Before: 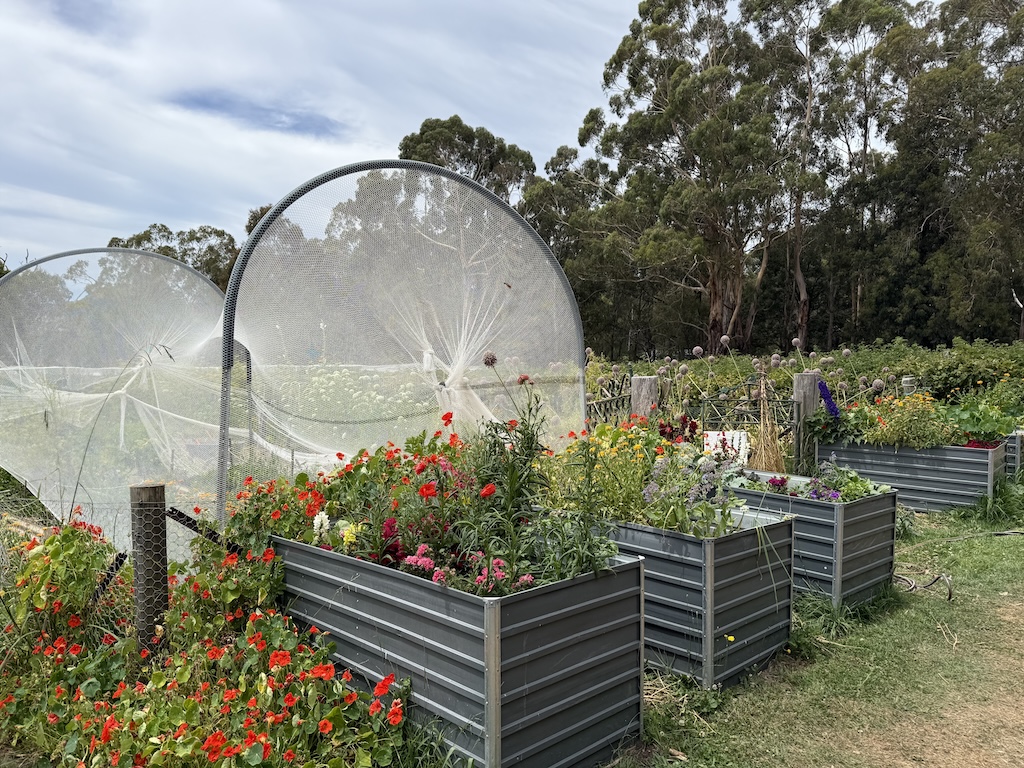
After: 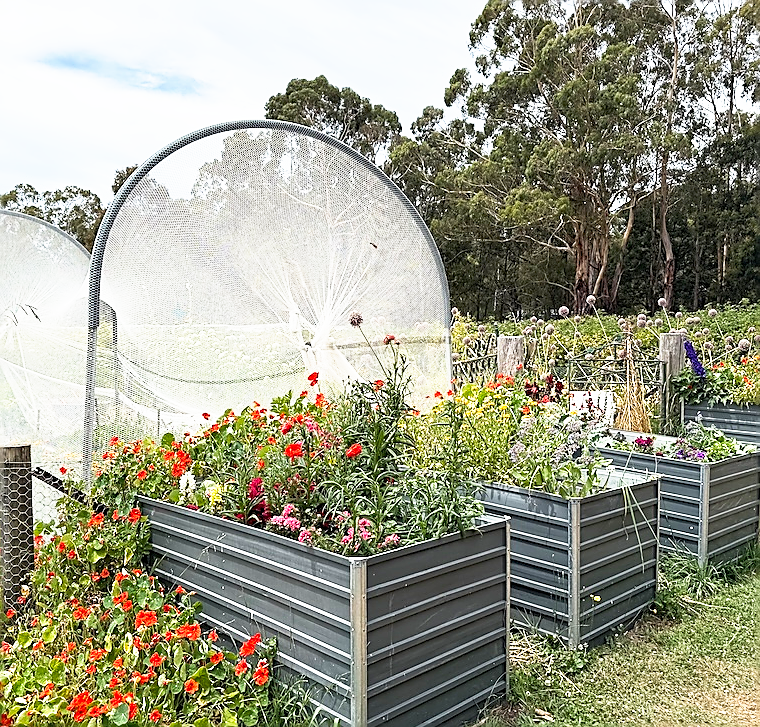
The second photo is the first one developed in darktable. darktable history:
sharpen: radius 1.386, amount 1.264, threshold 0.765
crop and rotate: left 13.17%, top 5.285%, right 12.61%
base curve: curves: ch0 [(0, 0) (0.495, 0.917) (1, 1)], preserve colors none
